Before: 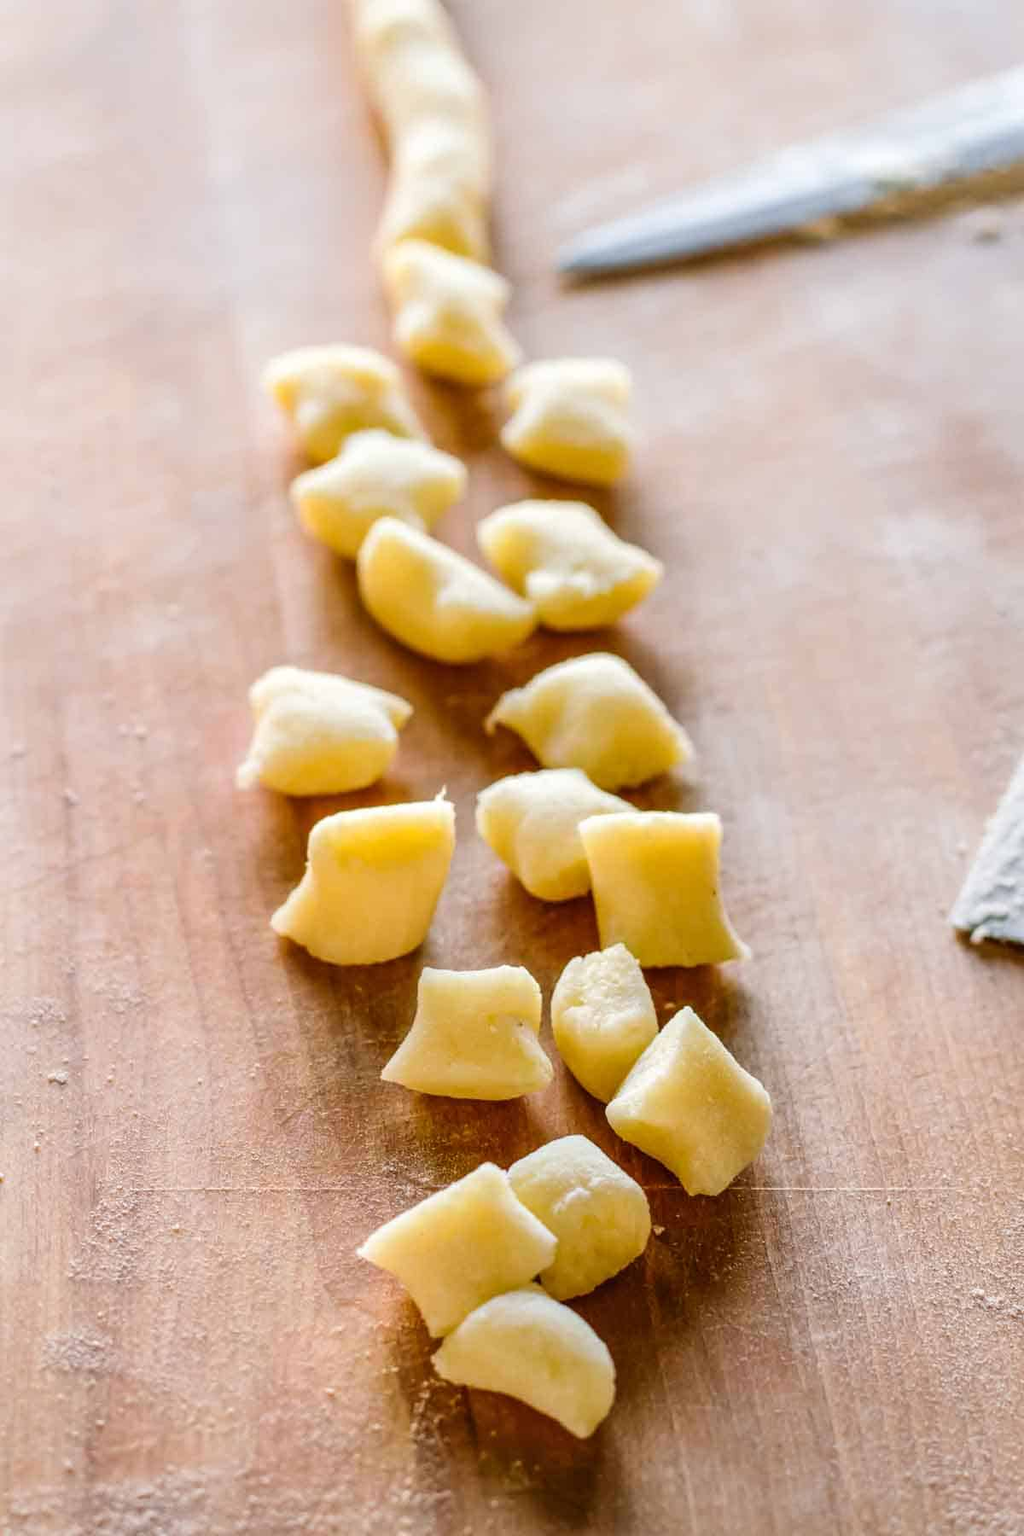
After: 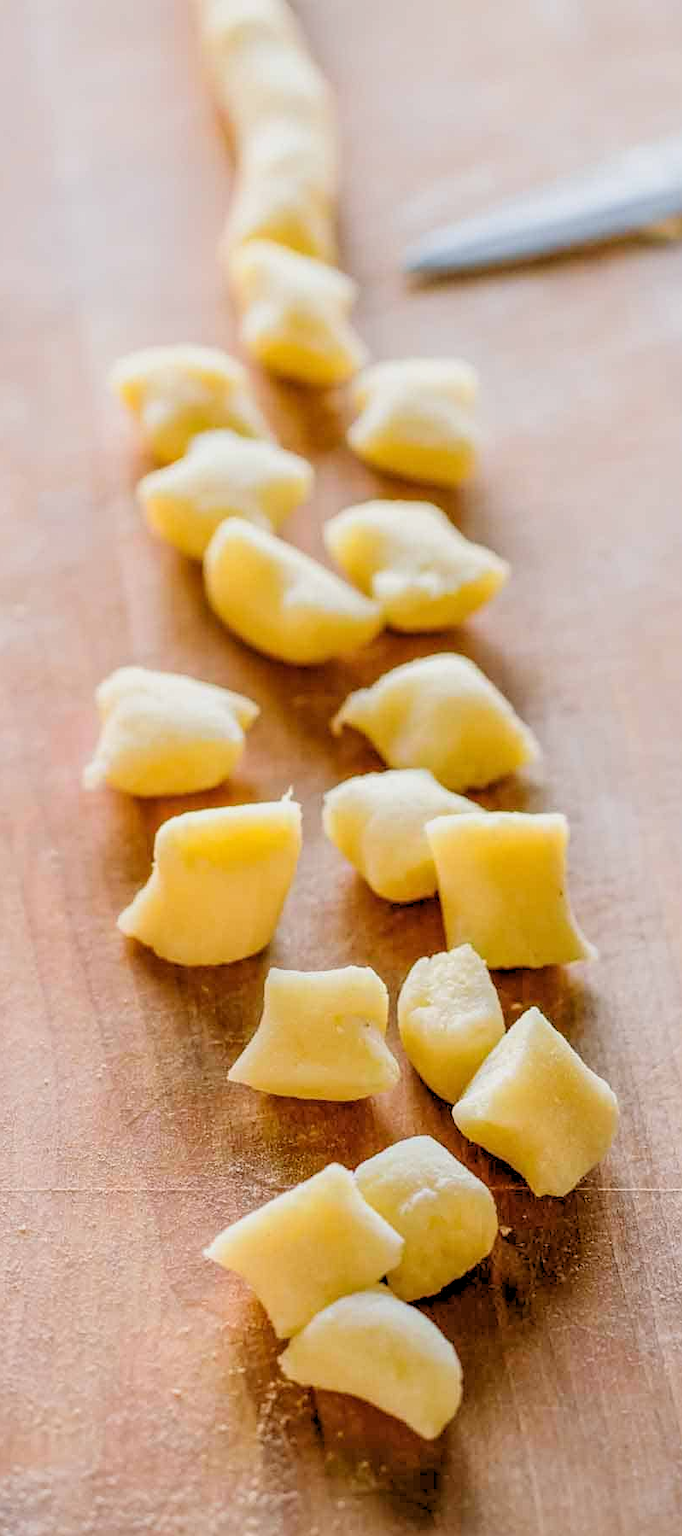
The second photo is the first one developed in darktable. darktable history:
crop and rotate: left 15.055%, right 18.278%
sharpen: radius 1.272, amount 0.305, threshold 0
rgb levels: preserve colors sum RGB, levels [[0.038, 0.433, 0.934], [0, 0.5, 1], [0, 0.5, 1]]
